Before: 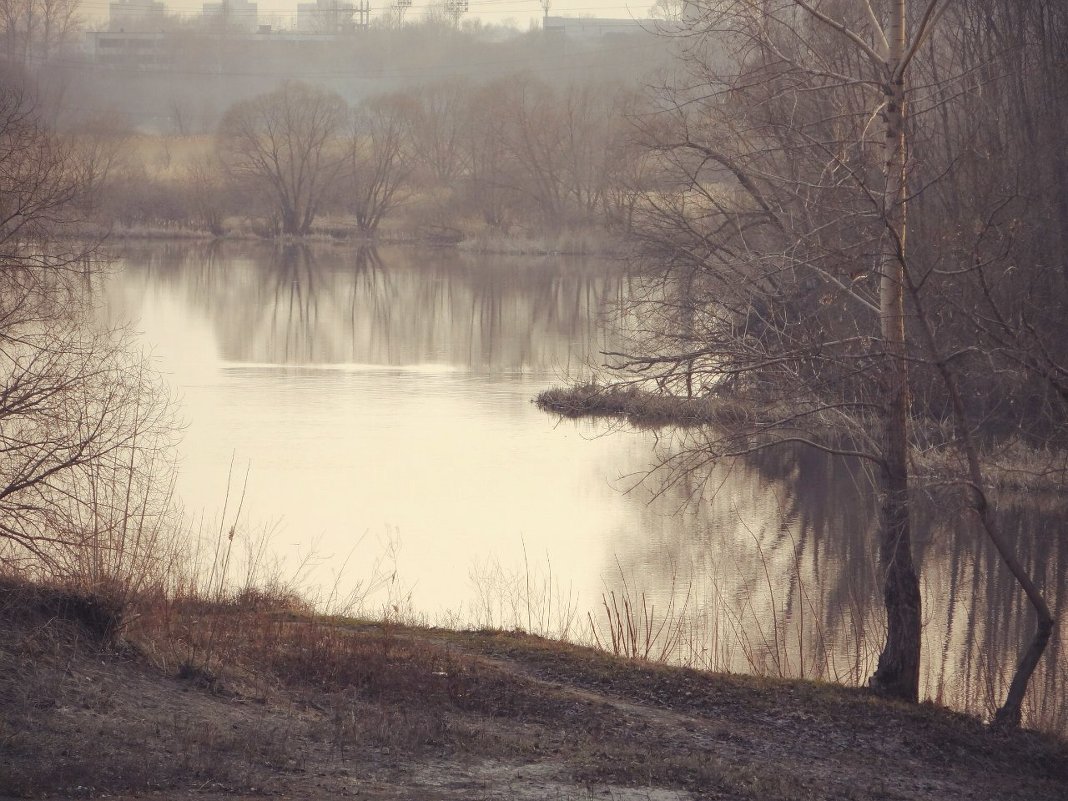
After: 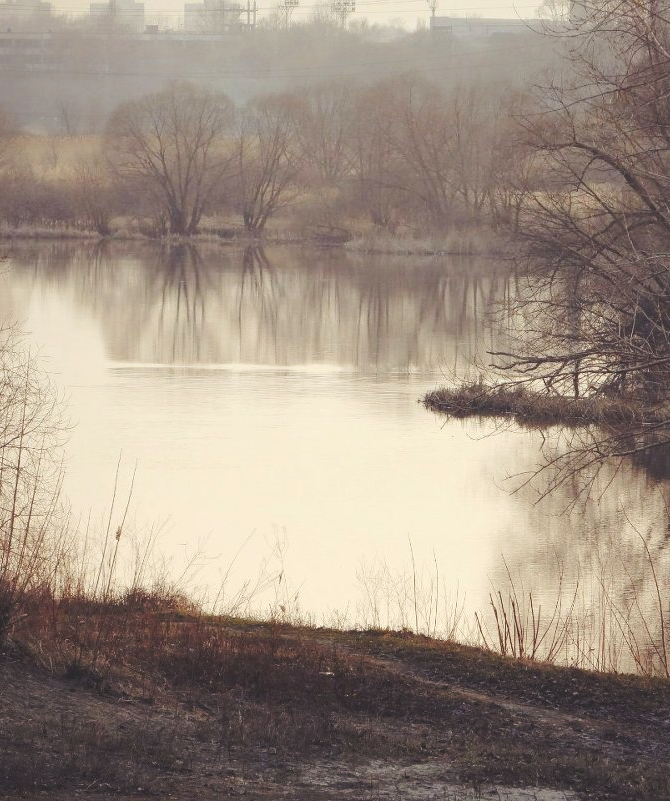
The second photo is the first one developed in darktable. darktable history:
crop: left 10.644%, right 26.528%
tone equalizer: on, module defaults
tone curve: curves: ch0 [(0, 0) (0.003, 0.161) (0.011, 0.161) (0.025, 0.161) (0.044, 0.161) (0.069, 0.161) (0.1, 0.161) (0.136, 0.163) (0.177, 0.179) (0.224, 0.207) (0.277, 0.243) (0.335, 0.292) (0.399, 0.361) (0.468, 0.452) (0.543, 0.547) (0.623, 0.638) (0.709, 0.731) (0.801, 0.826) (0.898, 0.911) (1, 1)], preserve colors none
